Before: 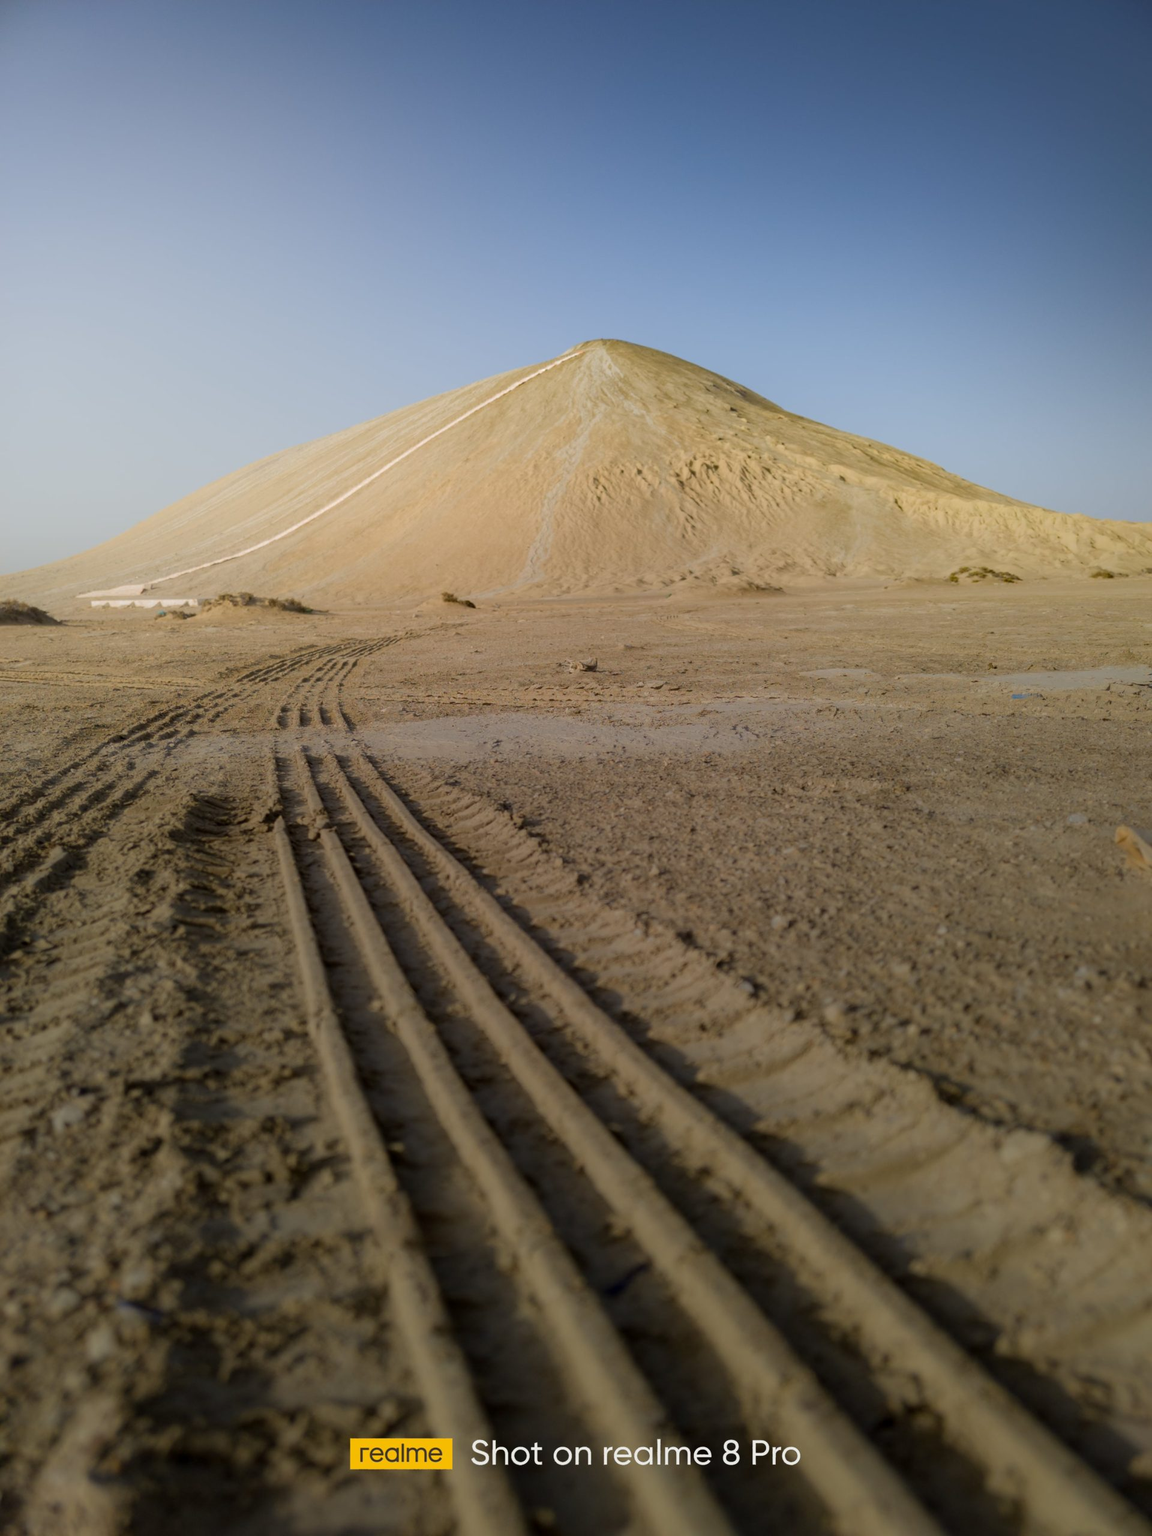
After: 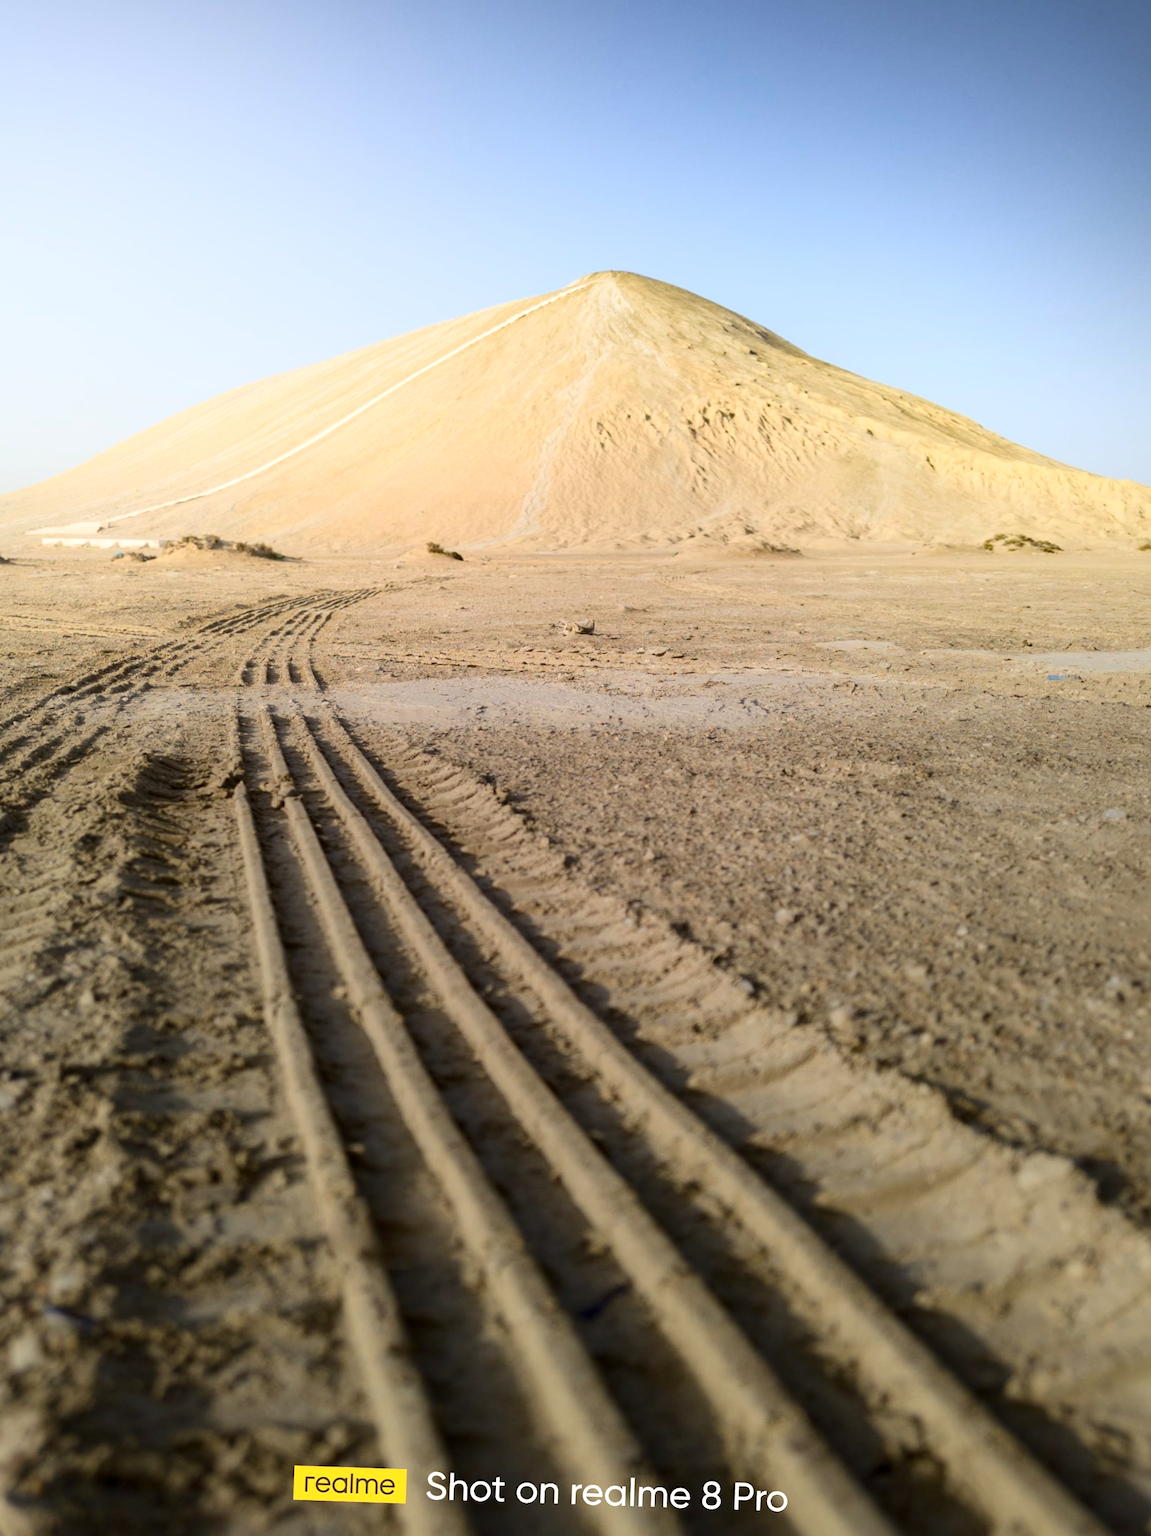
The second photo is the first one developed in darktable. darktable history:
exposure: exposure 0.6 EV, compensate highlight preservation false
contrast brightness saturation: contrast 0.24, brightness 0.09
crop and rotate: angle -1.96°, left 3.097%, top 4.154%, right 1.586%, bottom 0.529%
